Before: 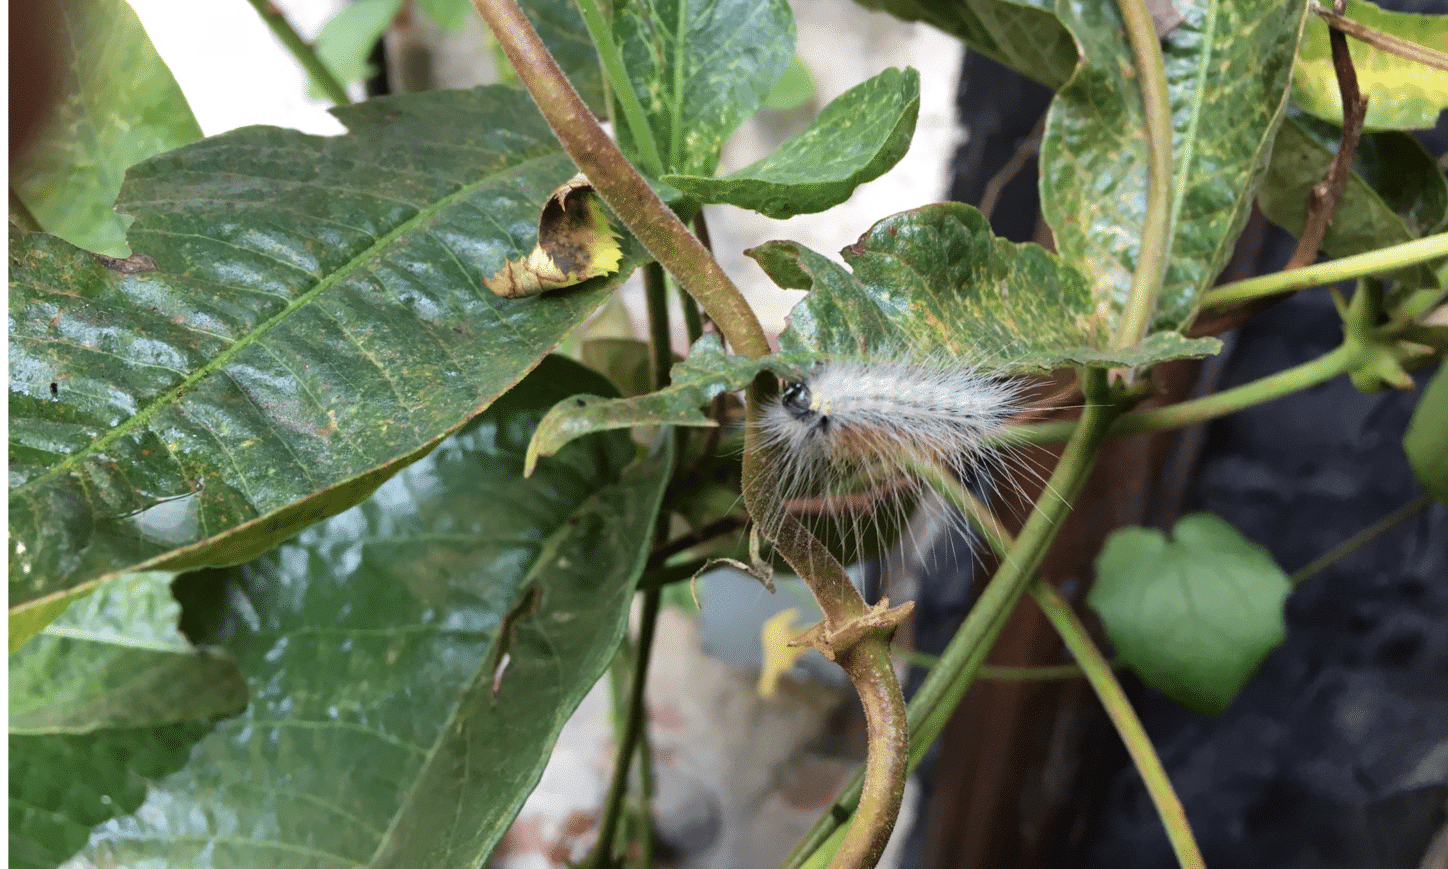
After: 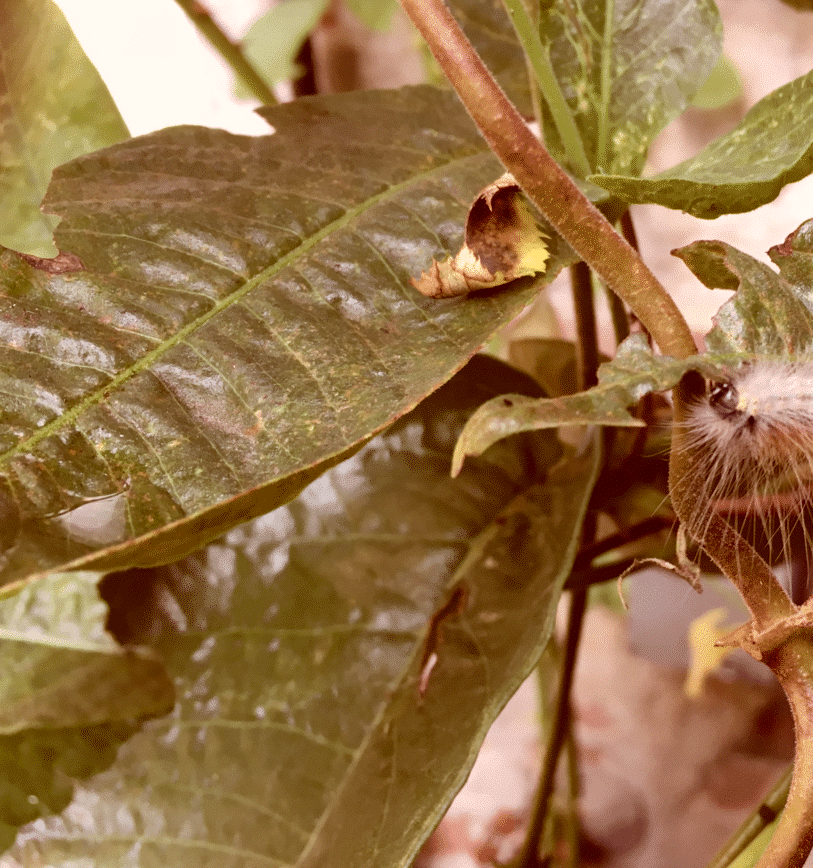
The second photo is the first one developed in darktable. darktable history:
crop: left 5.082%, right 38.718%
color correction: highlights a* 9.39, highlights b* 8.5, shadows a* 39.94, shadows b* 39.63, saturation 0.81
